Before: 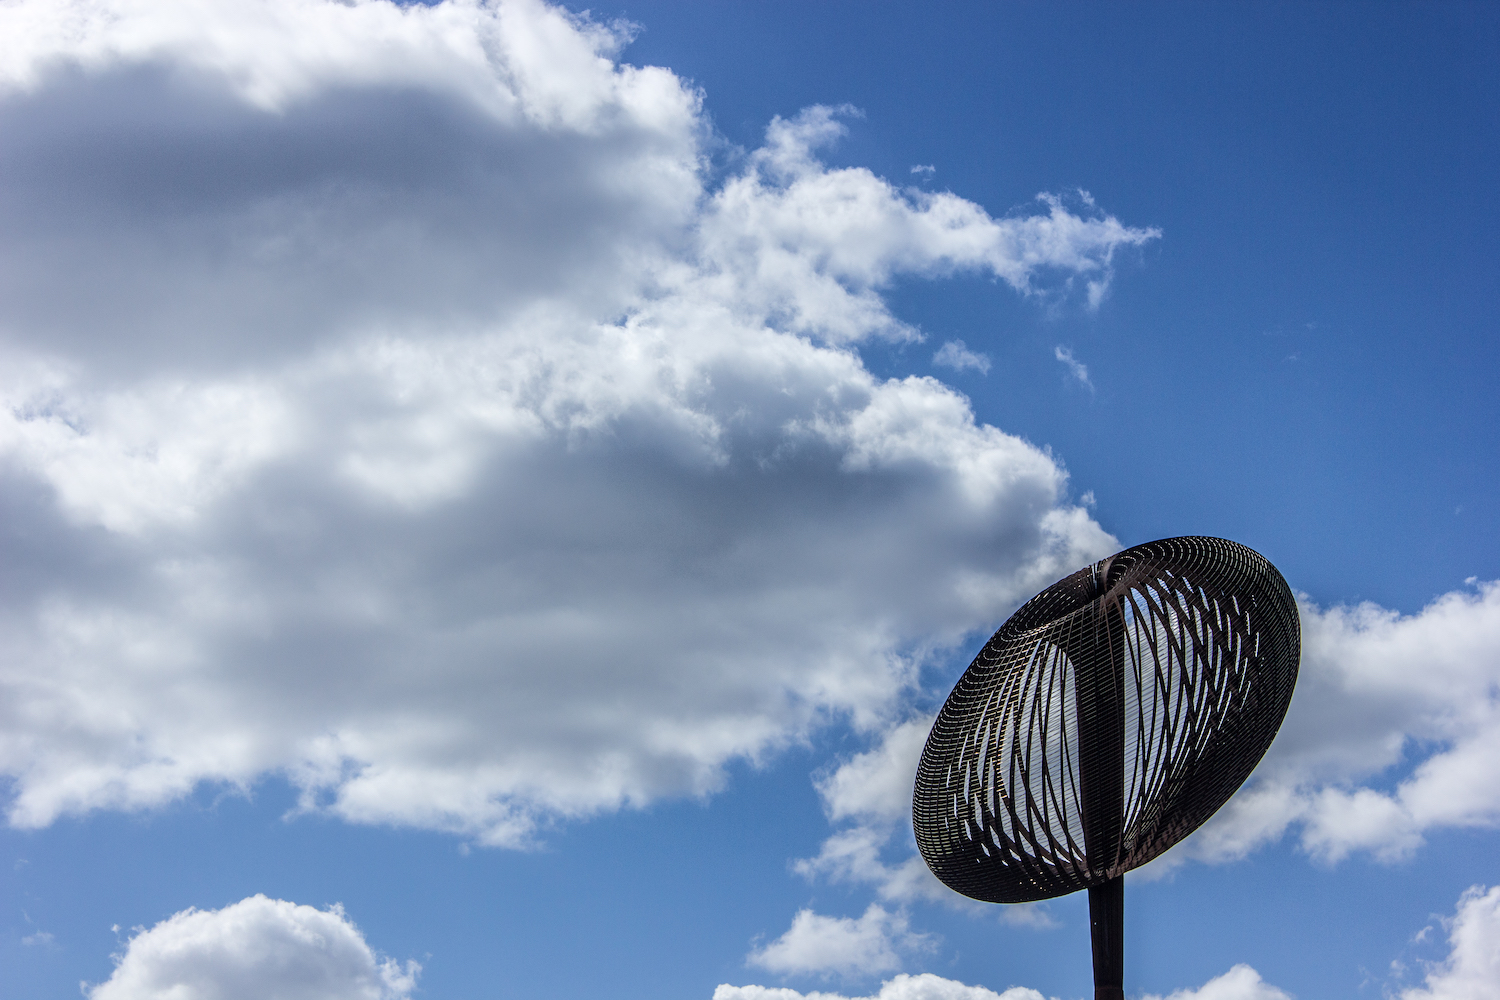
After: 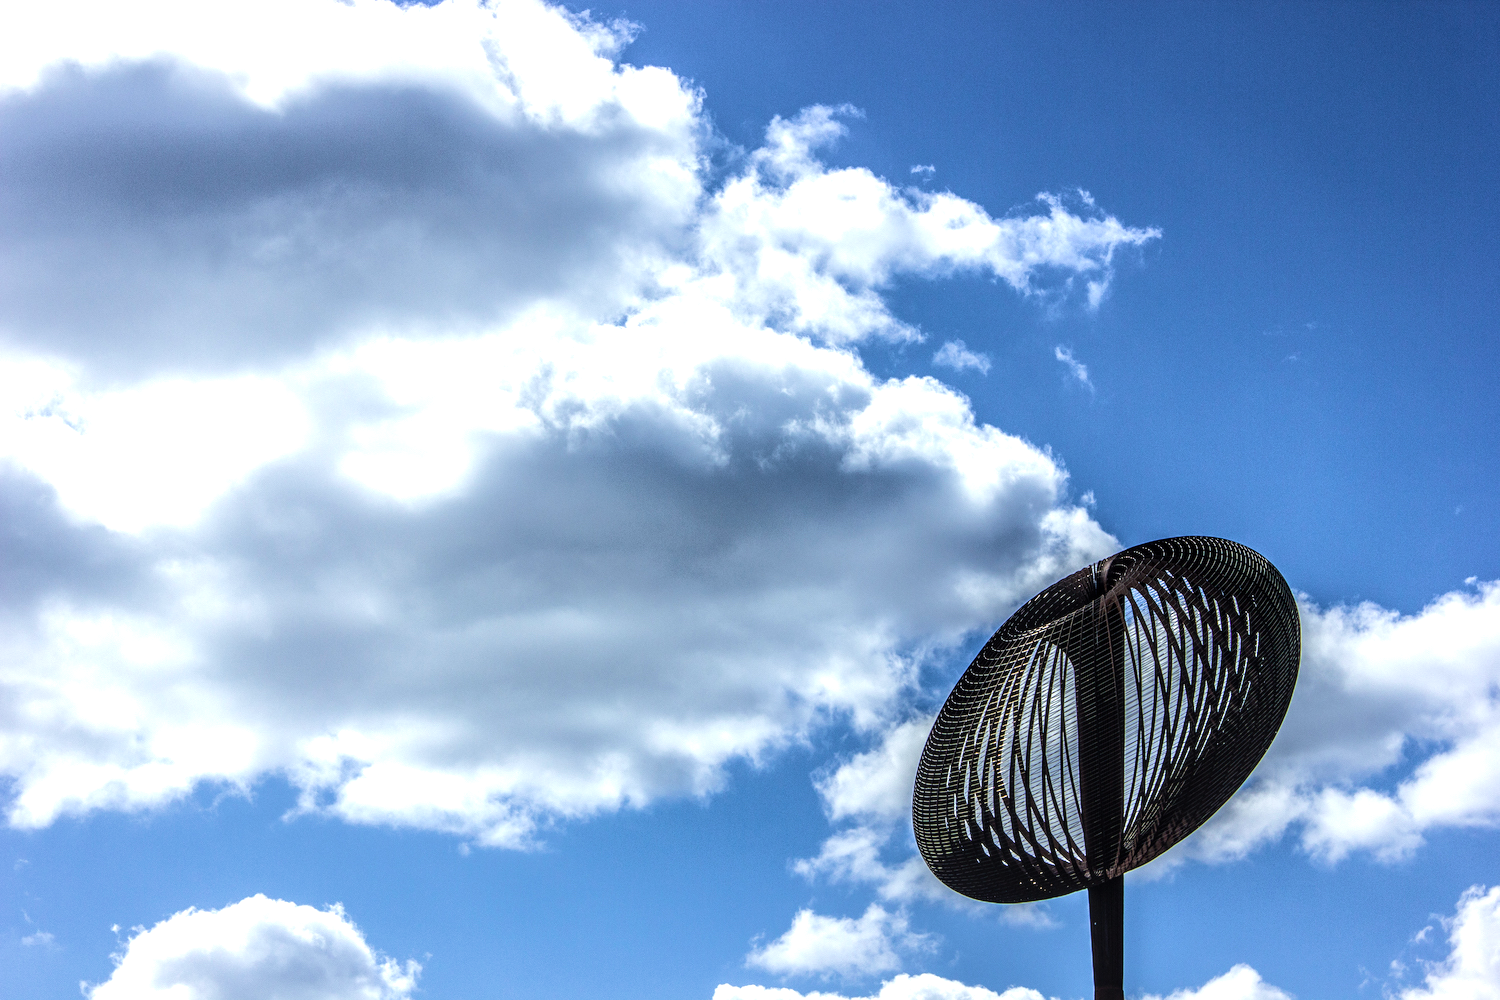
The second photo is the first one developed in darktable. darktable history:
white balance: red 0.978, blue 0.999
local contrast: on, module defaults
velvia: on, module defaults
tone equalizer: -8 EV -0.75 EV, -7 EV -0.7 EV, -6 EV -0.6 EV, -5 EV -0.4 EV, -3 EV 0.4 EV, -2 EV 0.6 EV, -1 EV 0.7 EV, +0 EV 0.75 EV, edges refinement/feathering 500, mask exposure compensation -1.57 EV, preserve details no
